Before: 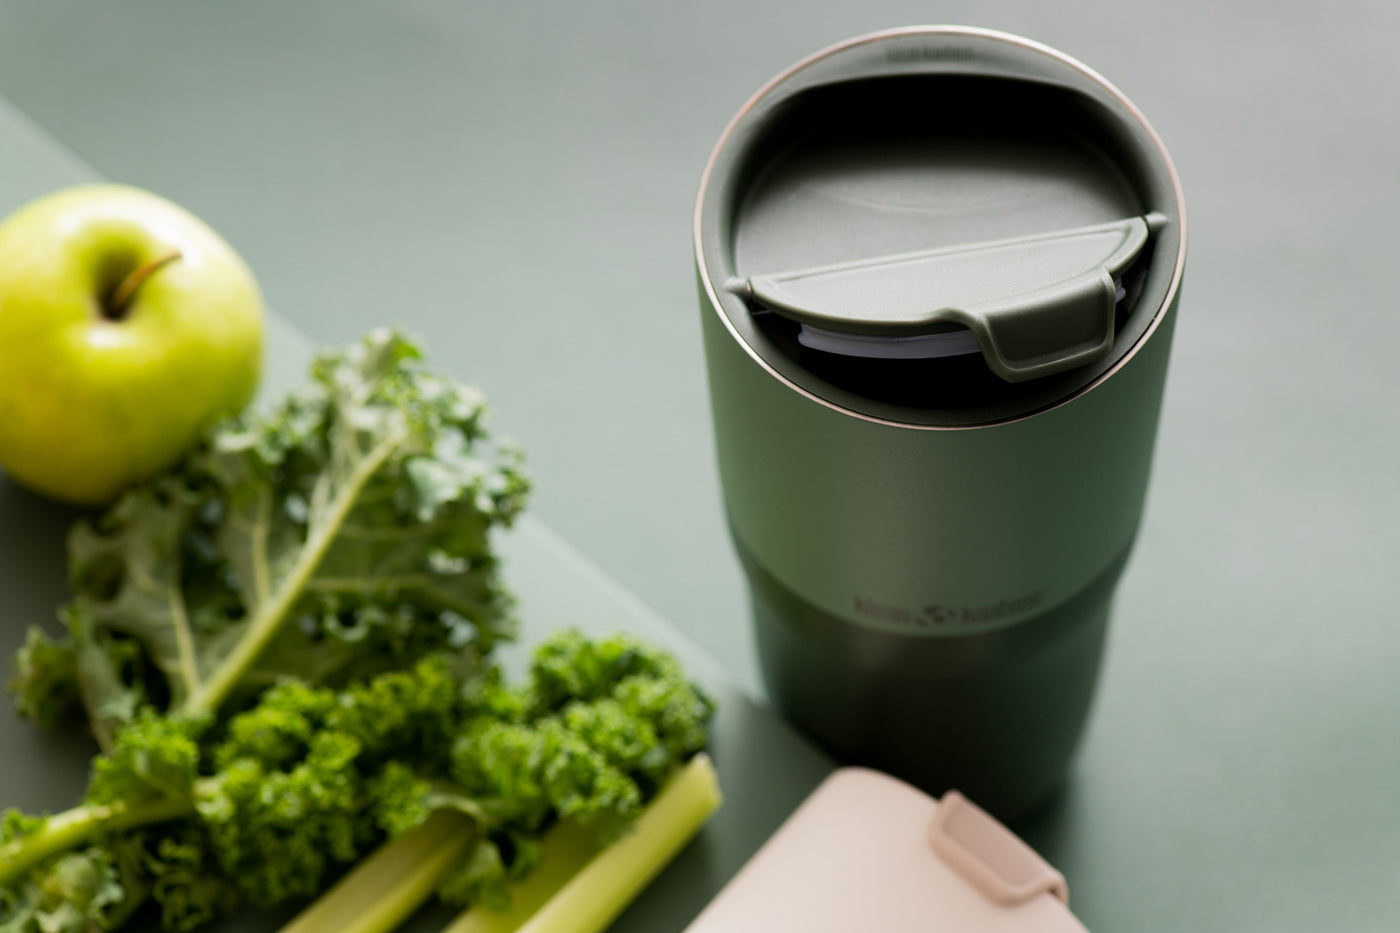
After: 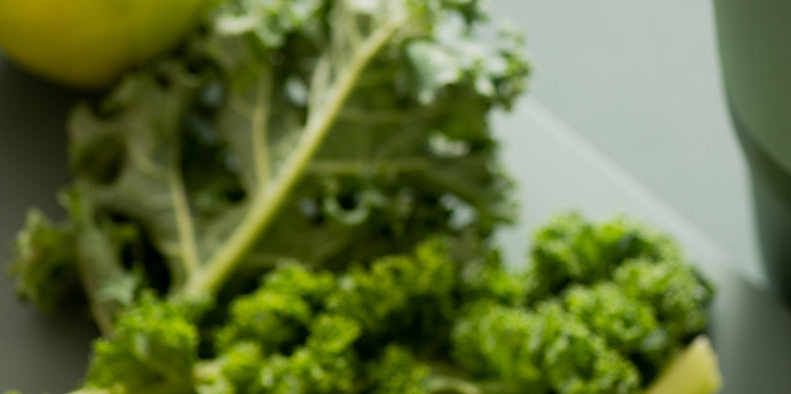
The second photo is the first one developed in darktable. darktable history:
crop: top 44.73%, right 43.467%, bottom 13.034%
